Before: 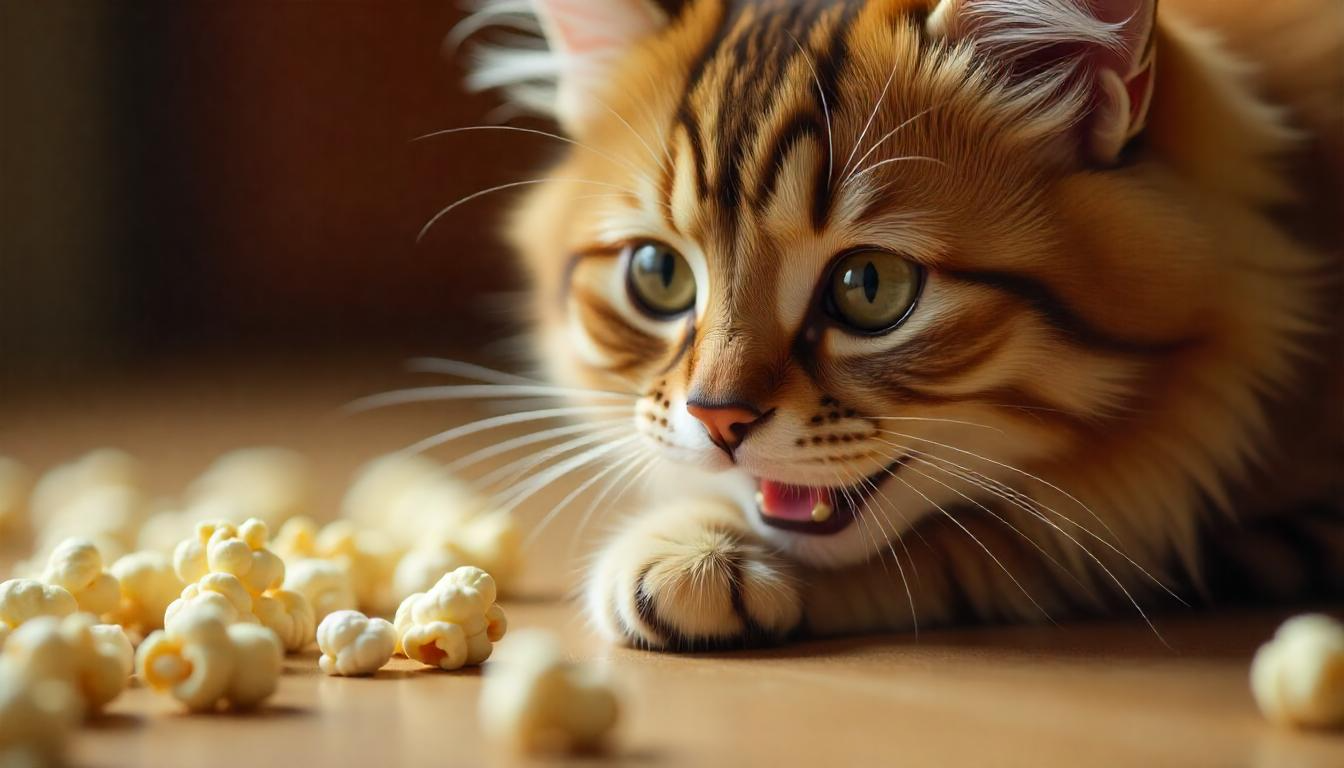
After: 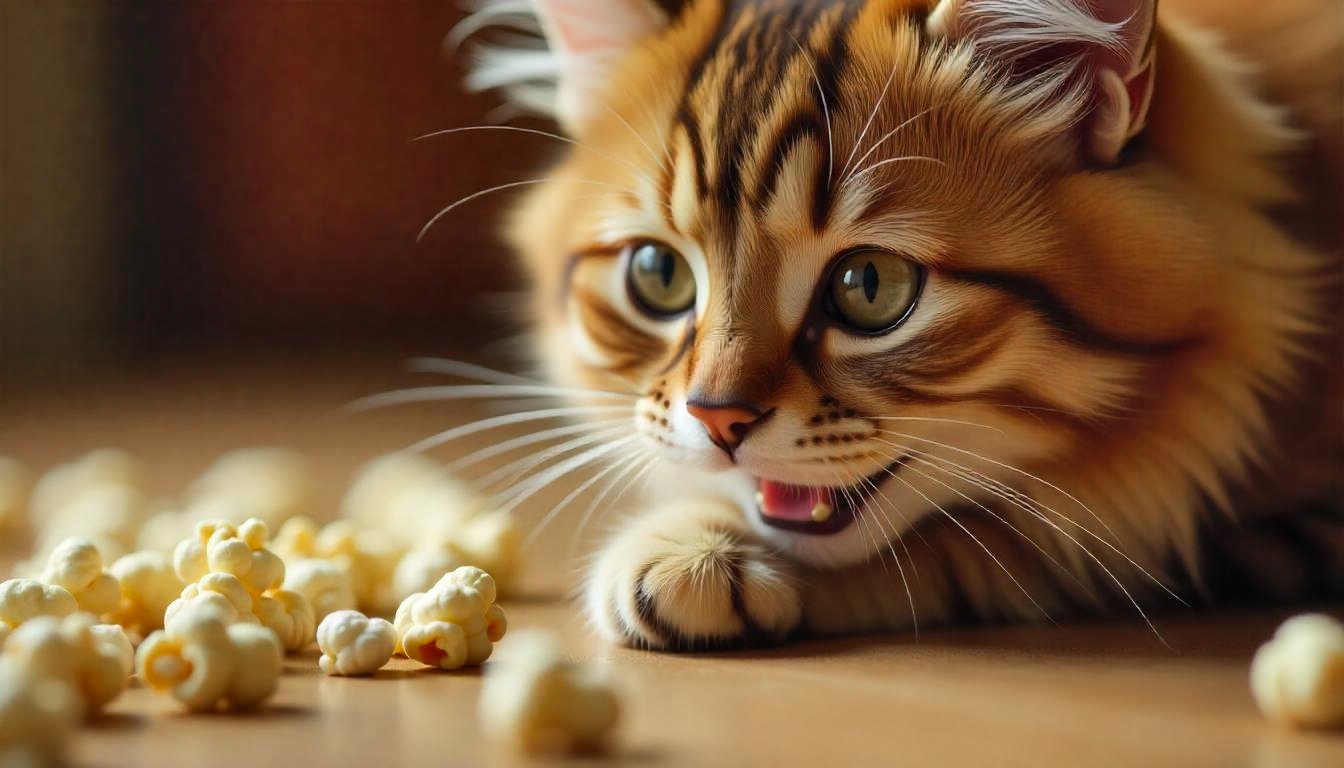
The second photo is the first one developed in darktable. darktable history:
shadows and highlights: radius 100.7, shadows 50.43, highlights -65.56, soften with gaussian
